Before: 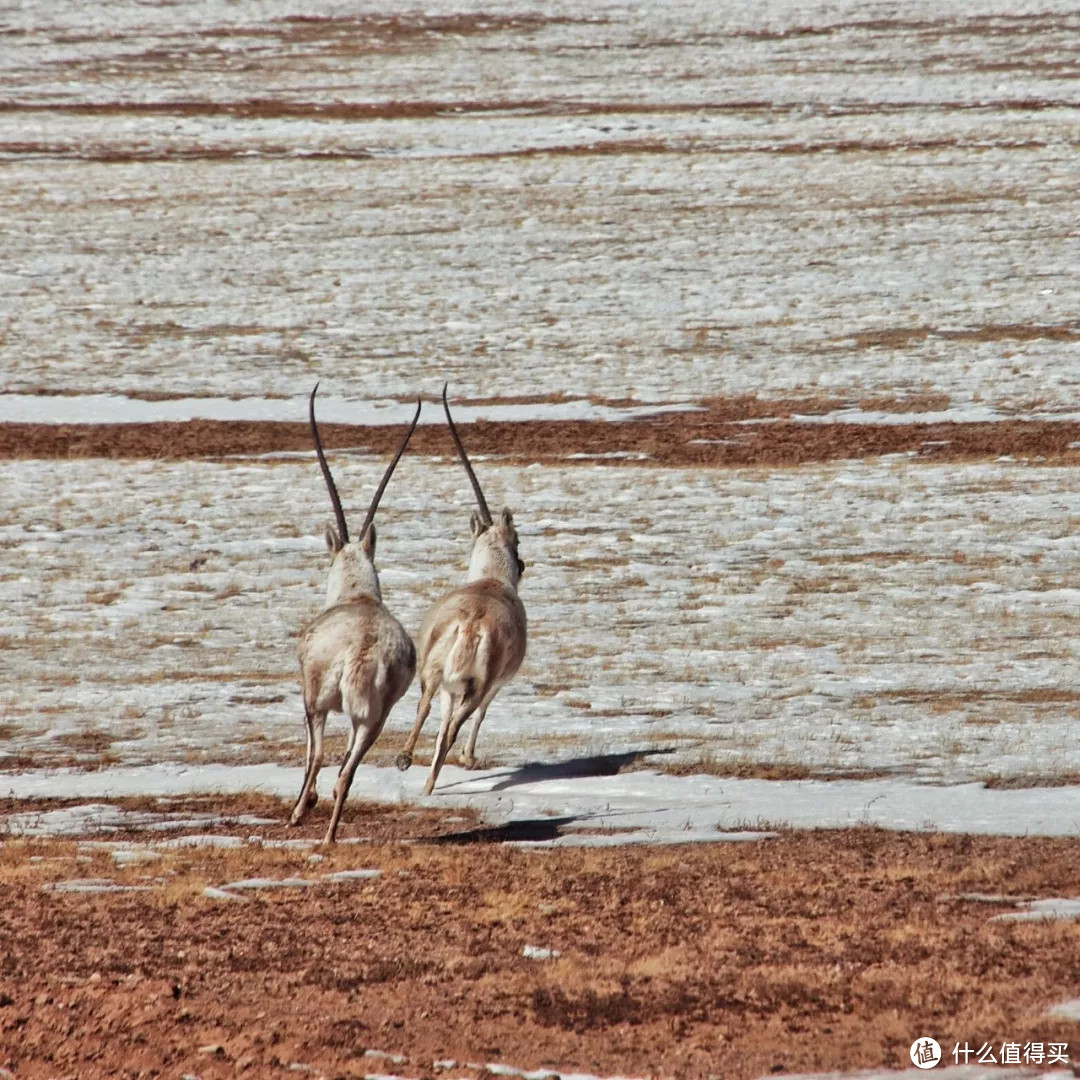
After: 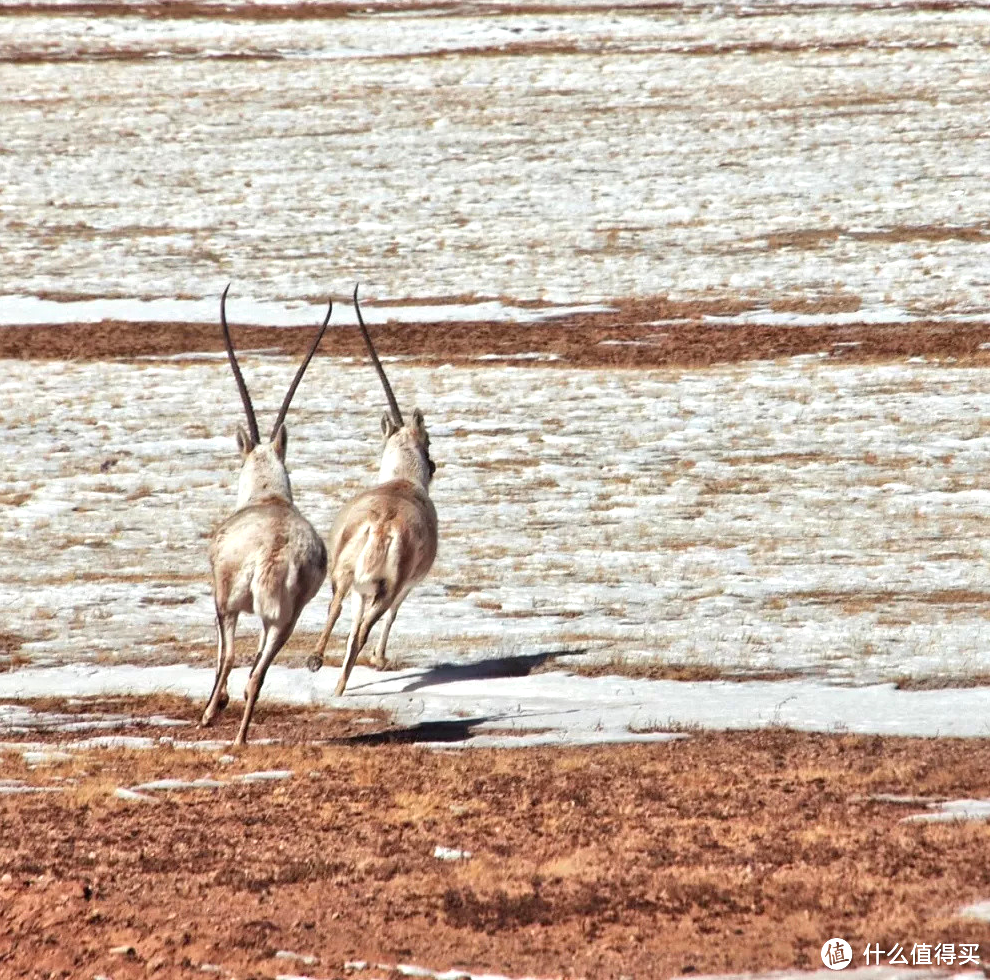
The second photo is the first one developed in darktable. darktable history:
exposure: exposure 0.6 EV, compensate highlight preservation false
crop and rotate: left 8.262%, top 9.226%
